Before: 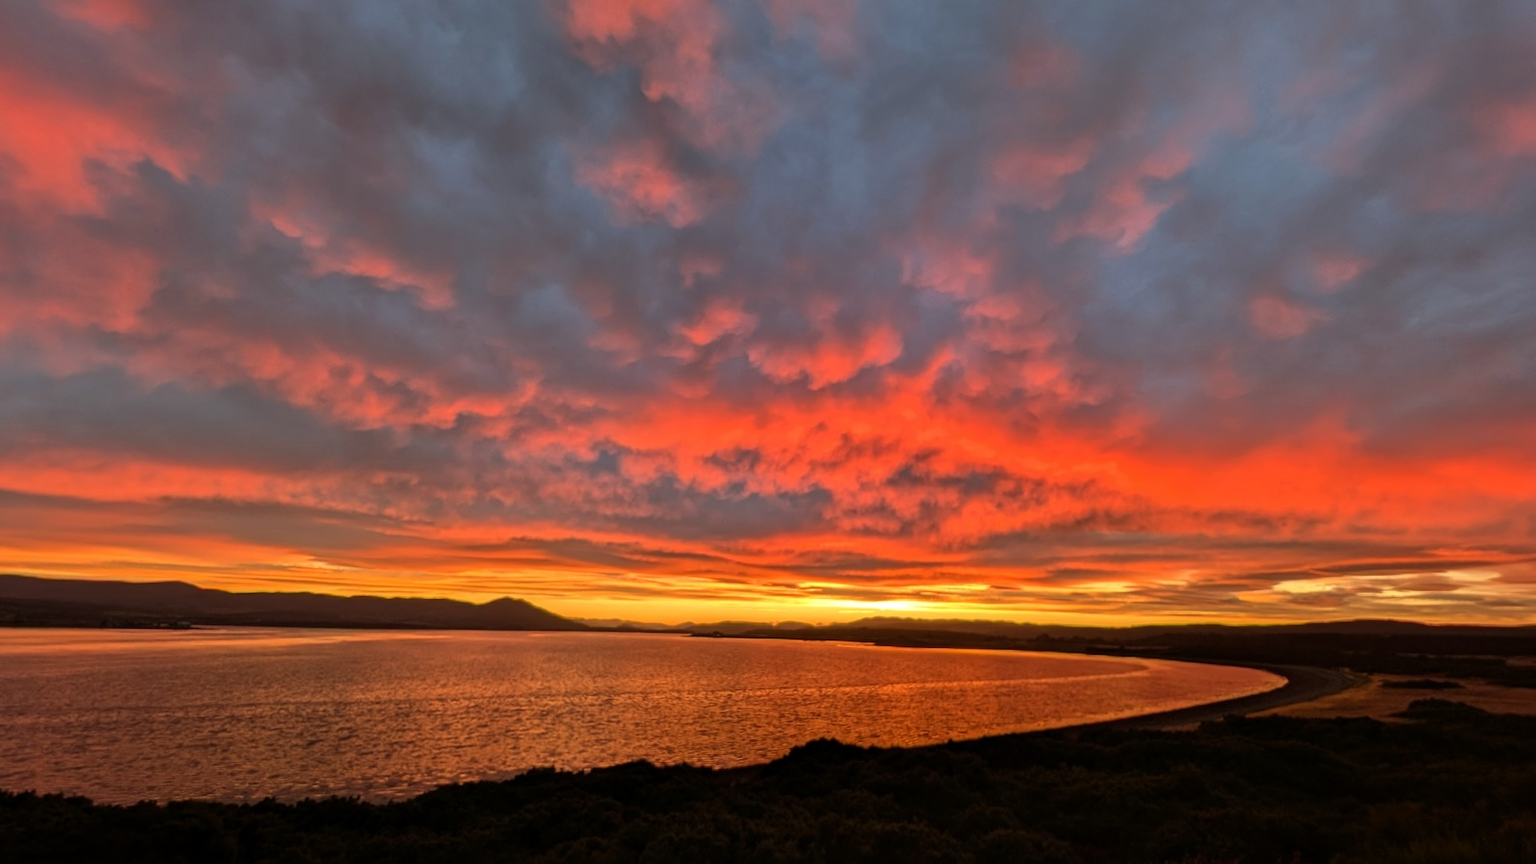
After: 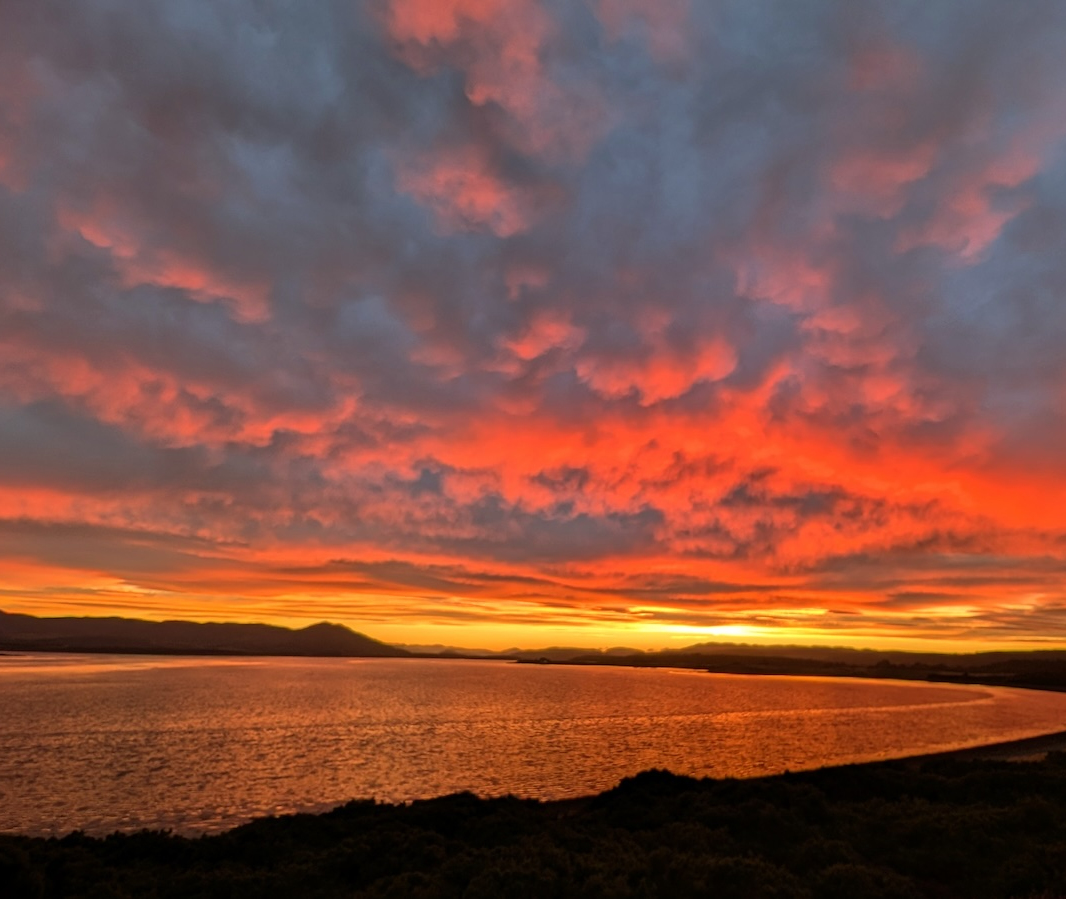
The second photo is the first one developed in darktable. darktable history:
crop and rotate: left 12.705%, right 20.637%
